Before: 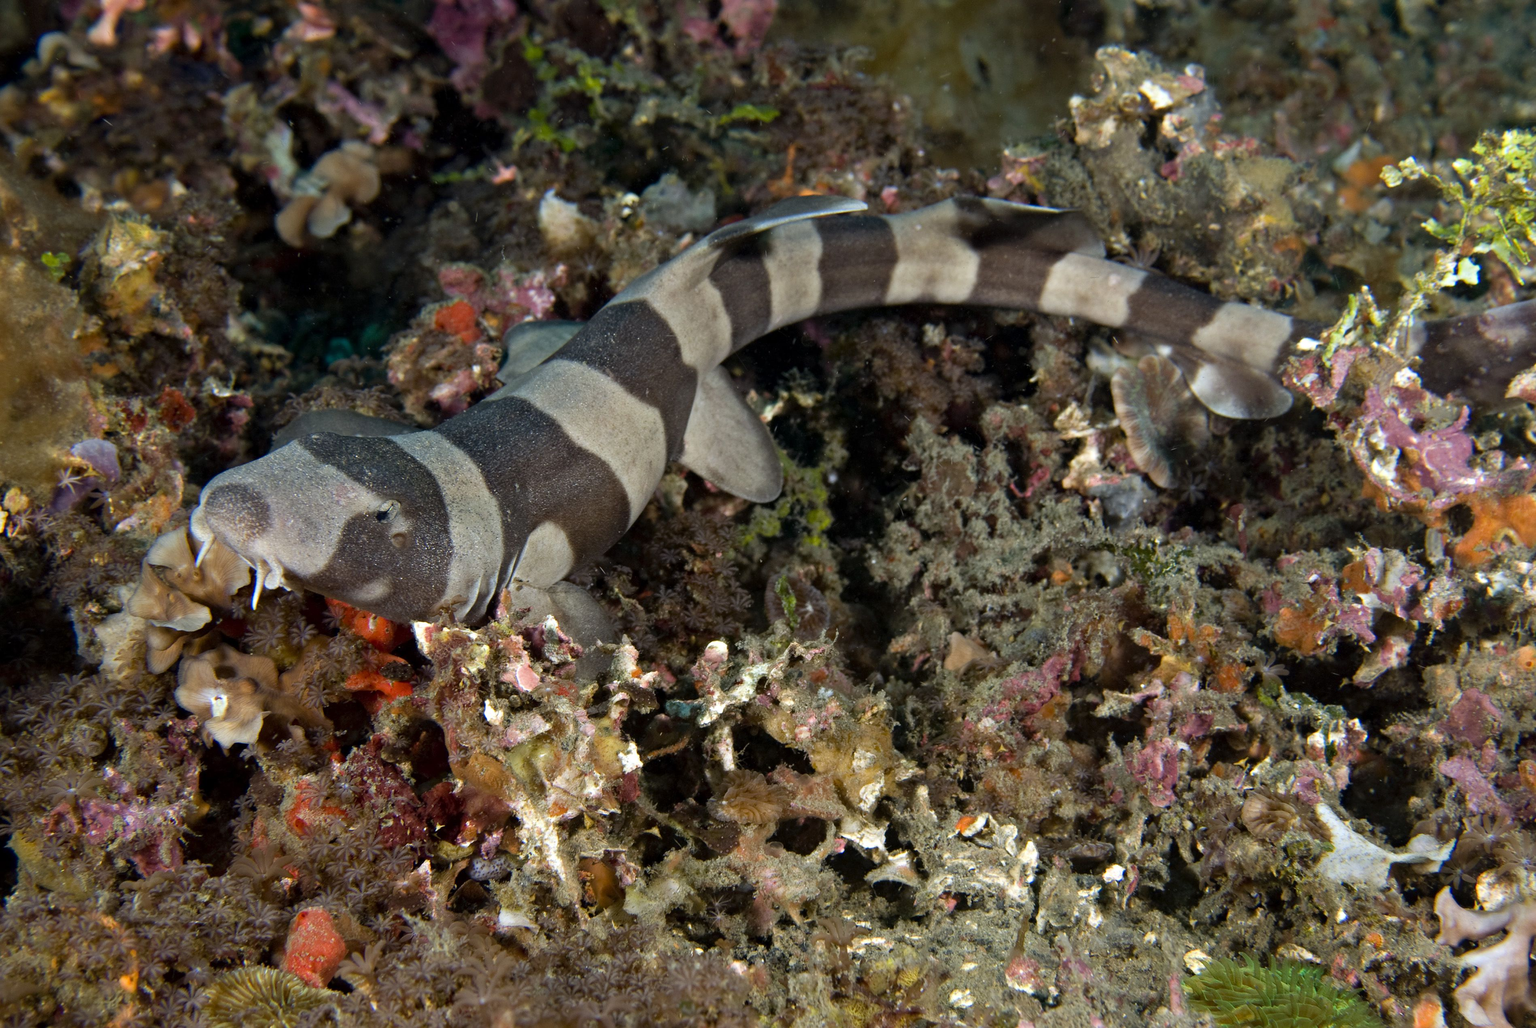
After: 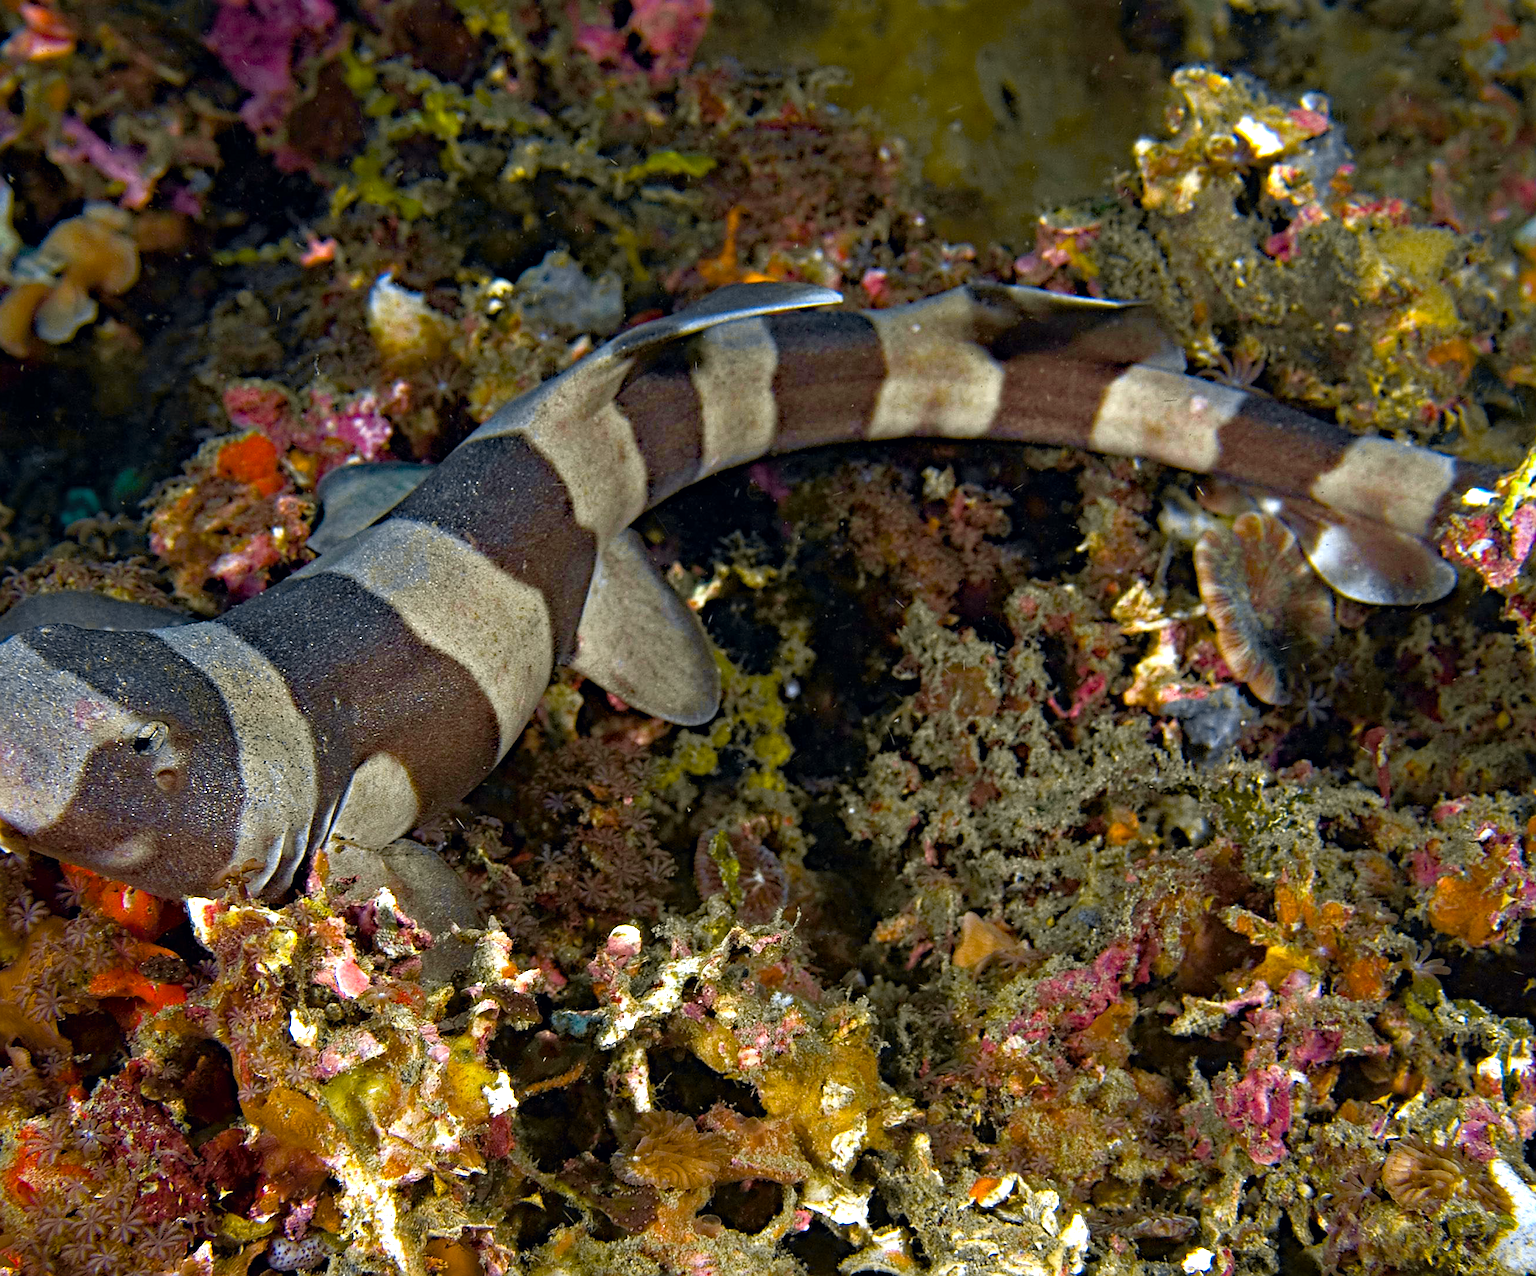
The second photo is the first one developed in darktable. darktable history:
tone curve: curves: ch0 [(0, 0) (0.15, 0.17) (0.452, 0.437) (0.611, 0.588) (0.751, 0.749) (1, 1)]; ch1 [(0, 0) (0.325, 0.327) (0.412, 0.45) (0.453, 0.484) (0.5, 0.499) (0.541, 0.55) (0.617, 0.612) (0.695, 0.697) (1, 1)]; ch2 [(0, 0) (0.386, 0.397) (0.452, 0.459) (0.505, 0.498) (0.524, 0.547) (0.574, 0.566) (0.633, 0.641) (1, 1)], color space Lab, independent channels, preserve colors none
sharpen: on, module defaults
crop: left 18.479%, right 12.2%, bottom 13.971%
haze removal: strength 0.5, distance 0.43, compatibility mode true, adaptive false
color balance rgb: perceptual saturation grading › global saturation 30%, global vibrance 20%
exposure: black level correction 0, exposure 0.4 EV, compensate exposure bias true, compensate highlight preservation false
